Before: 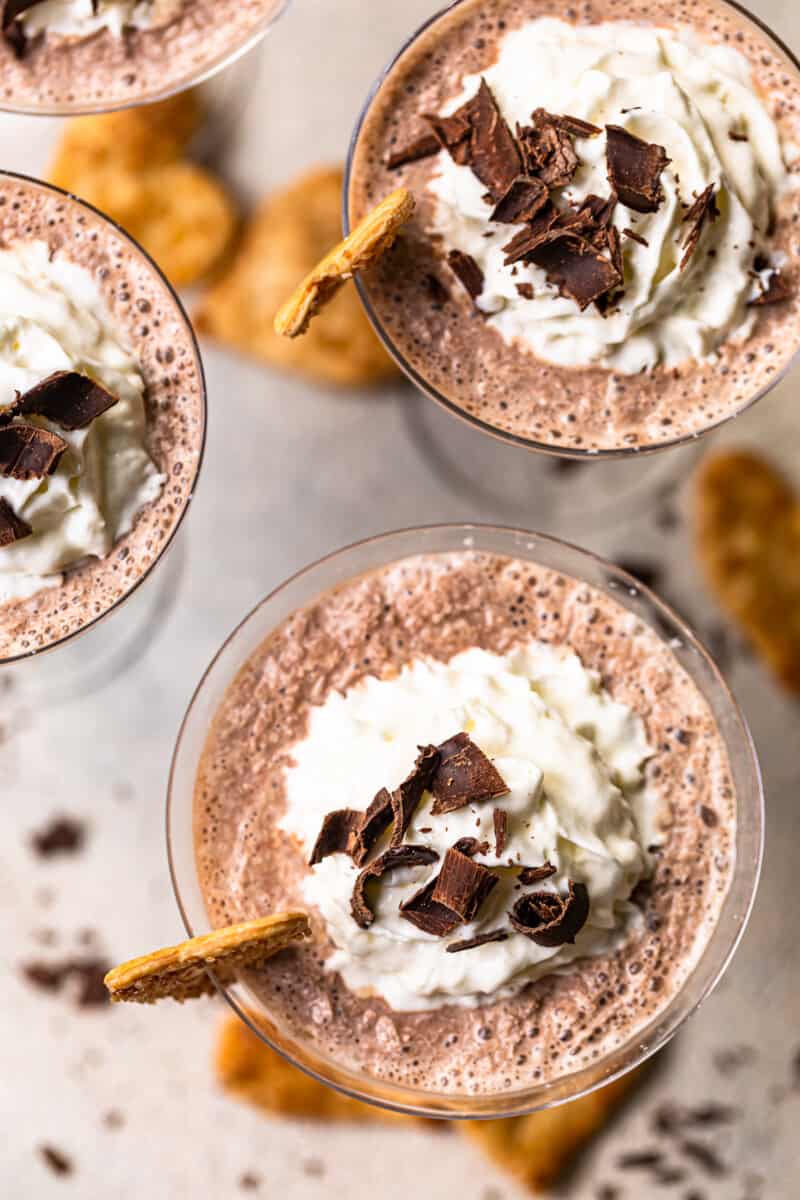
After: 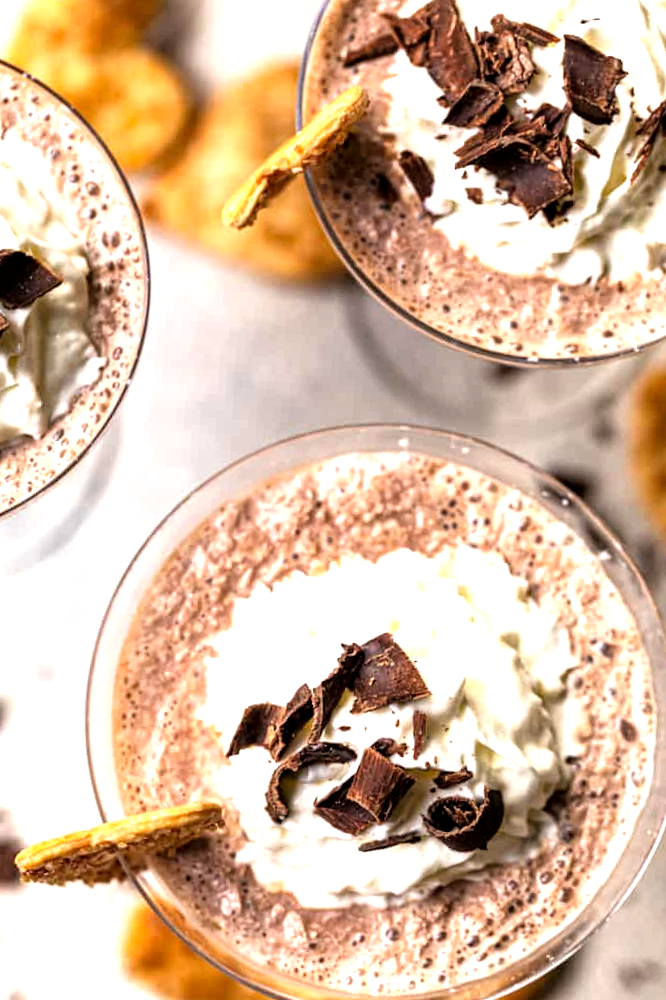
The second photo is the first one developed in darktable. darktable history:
crop and rotate: angle -3.24°, left 5.108%, top 5.216%, right 4.653%, bottom 4.44%
local contrast: highlights 101%, shadows 102%, detail 119%, midtone range 0.2
tone equalizer: -8 EV -0.766 EV, -7 EV -0.69 EV, -6 EV -0.62 EV, -5 EV -0.418 EV, -3 EV 0.399 EV, -2 EV 0.6 EV, -1 EV 0.674 EV, +0 EV 0.753 EV
